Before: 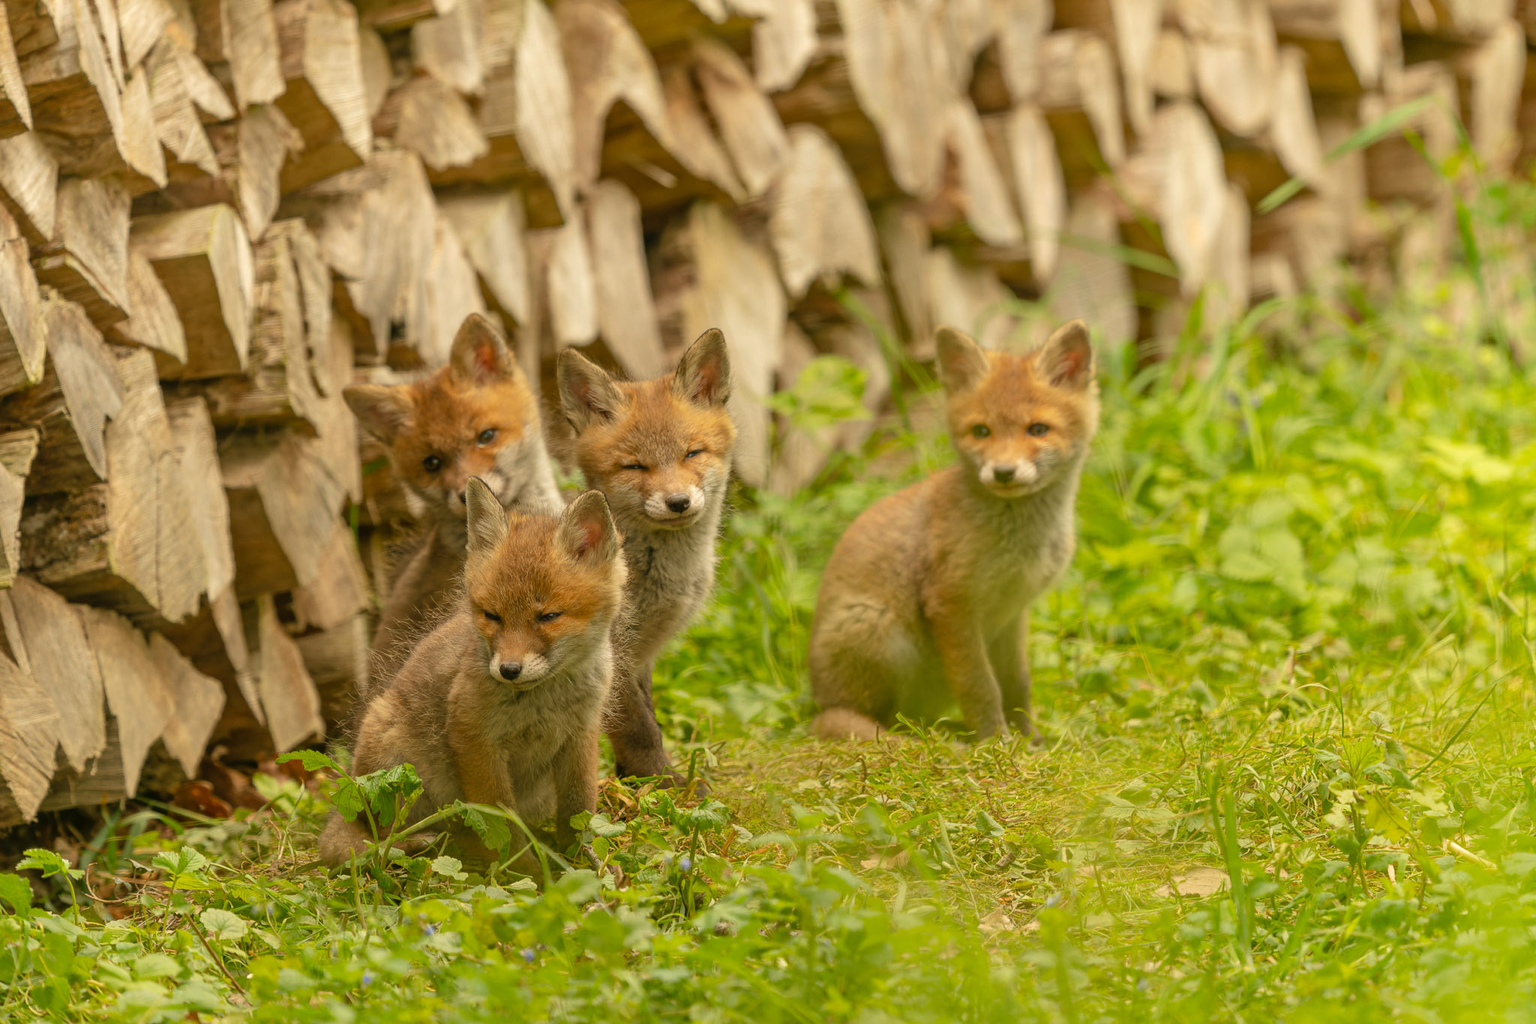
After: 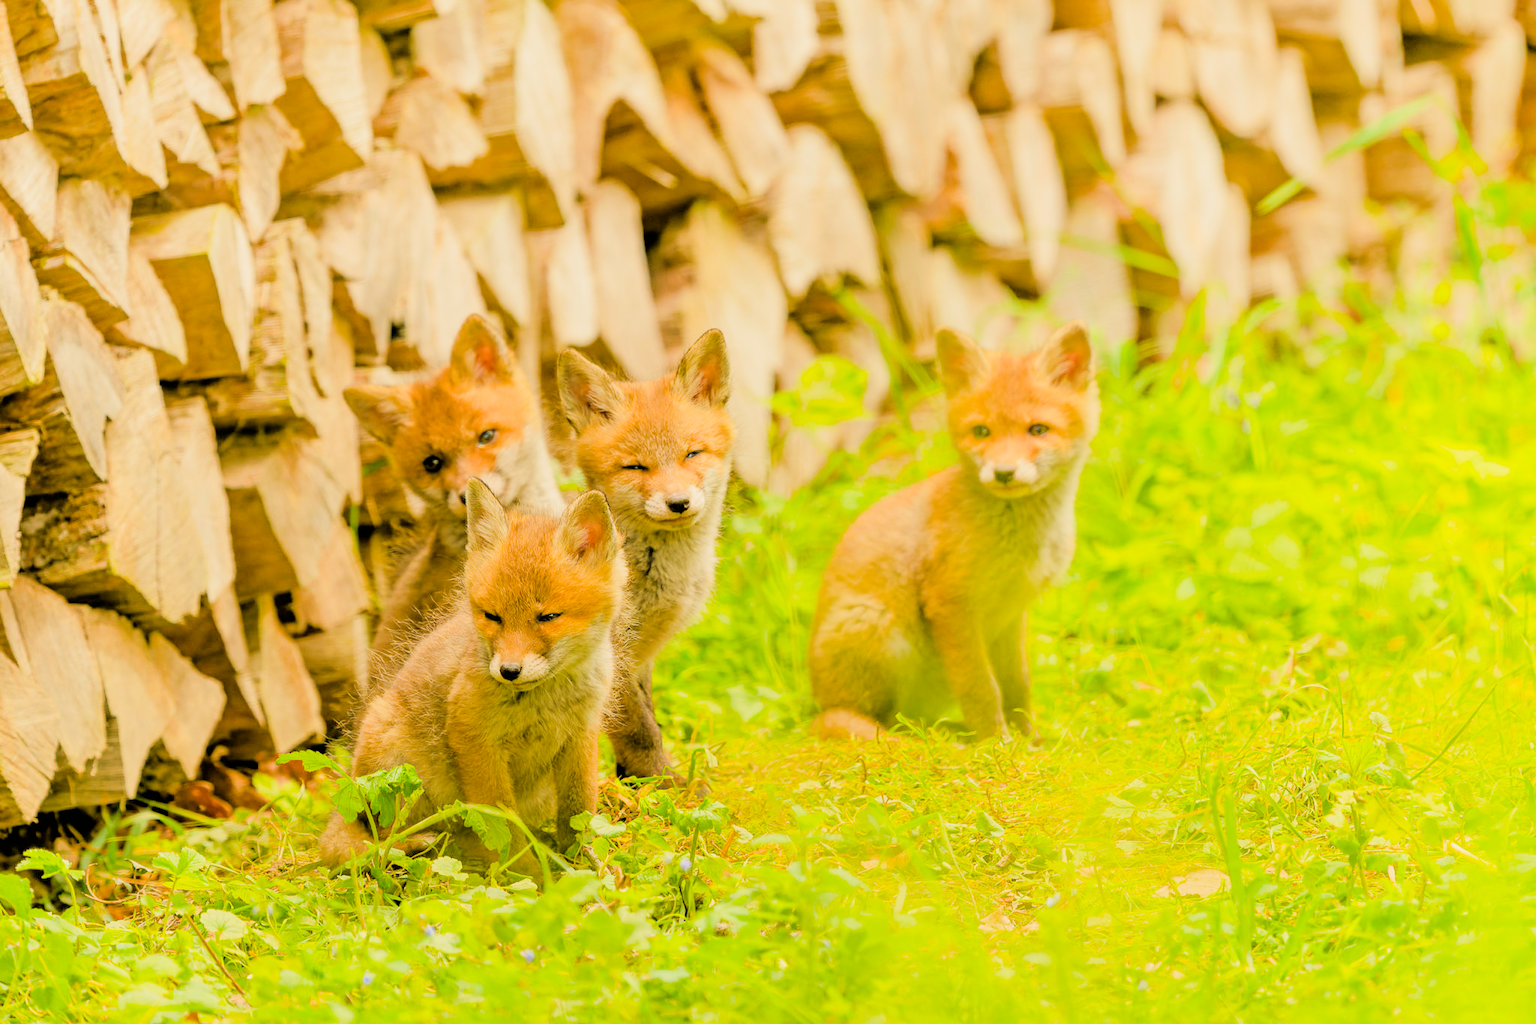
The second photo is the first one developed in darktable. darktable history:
color balance: output saturation 120%
filmic rgb: black relative exposure -3.21 EV, white relative exposure 7.02 EV, hardness 1.46, contrast 1.35
exposure: black level correction 0, exposure 1.2 EV, compensate exposure bias true, compensate highlight preservation false
